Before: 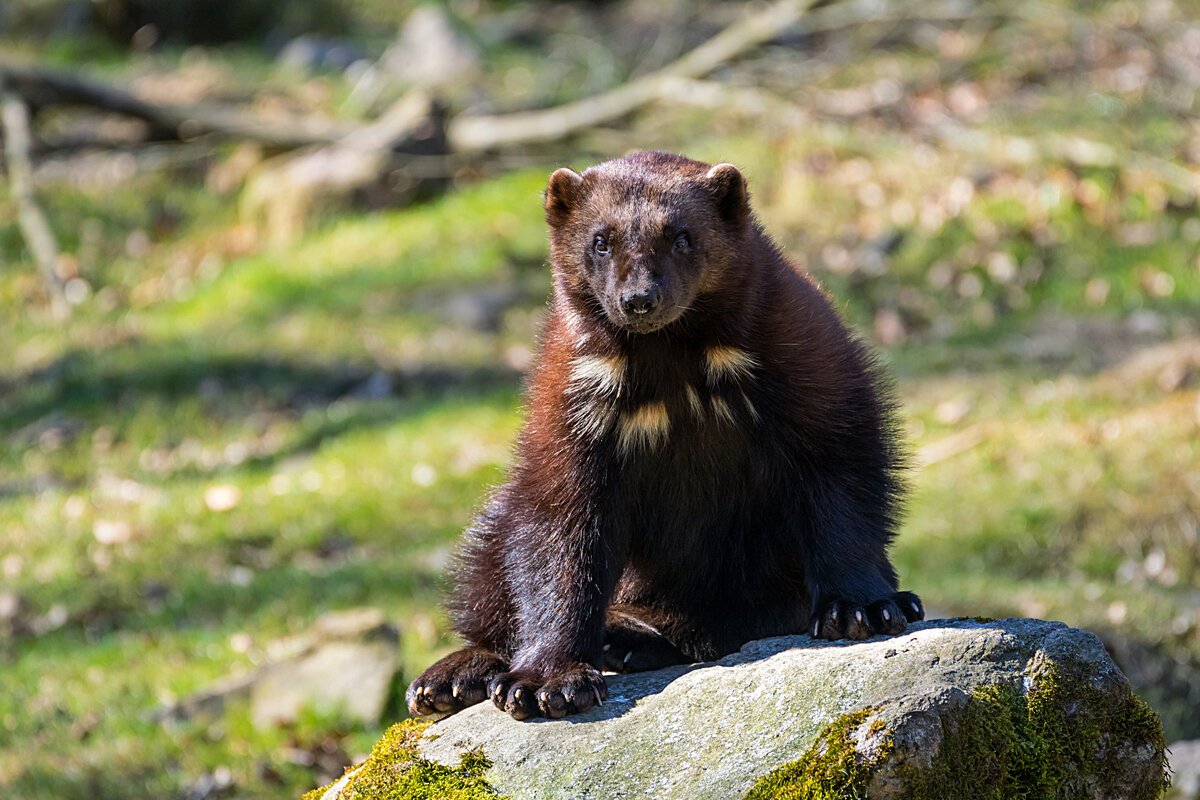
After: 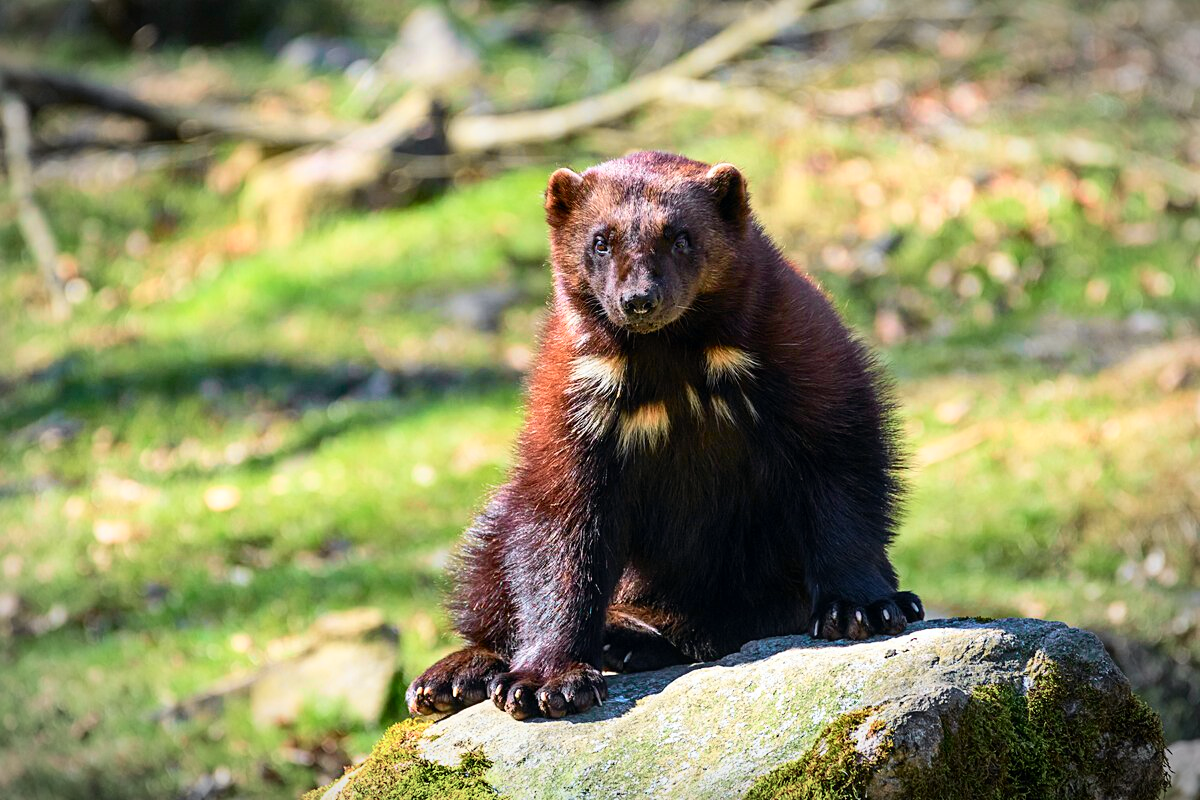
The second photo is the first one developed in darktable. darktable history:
tone curve: curves: ch0 [(0, 0) (0.051, 0.047) (0.102, 0.099) (0.258, 0.29) (0.442, 0.527) (0.695, 0.804) (0.88, 0.952) (1, 1)]; ch1 [(0, 0) (0.339, 0.298) (0.402, 0.363) (0.444, 0.415) (0.485, 0.469) (0.494, 0.493) (0.504, 0.501) (0.525, 0.534) (0.555, 0.593) (0.594, 0.648) (1, 1)]; ch2 [(0, 0) (0.48, 0.48) (0.504, 0.5) (0.535, 0.557) (0.581, 0.623) (0.649, 0.683) (0.824, 0.815) (1, 1)], color space Lab, independent channels, preserve colors none
vignetting: fall-off start 87%, automatic ratio true
